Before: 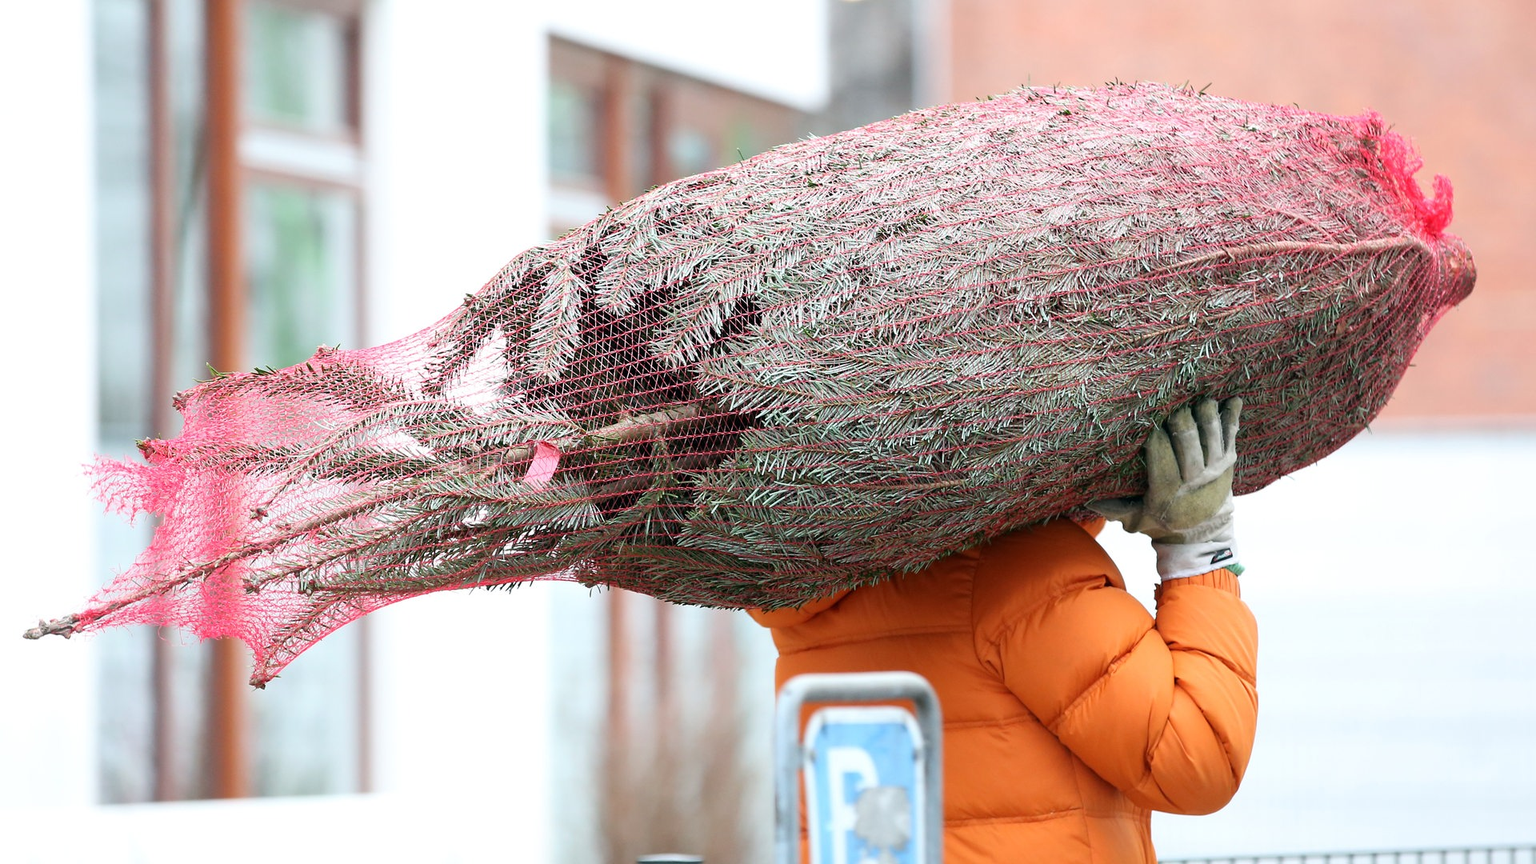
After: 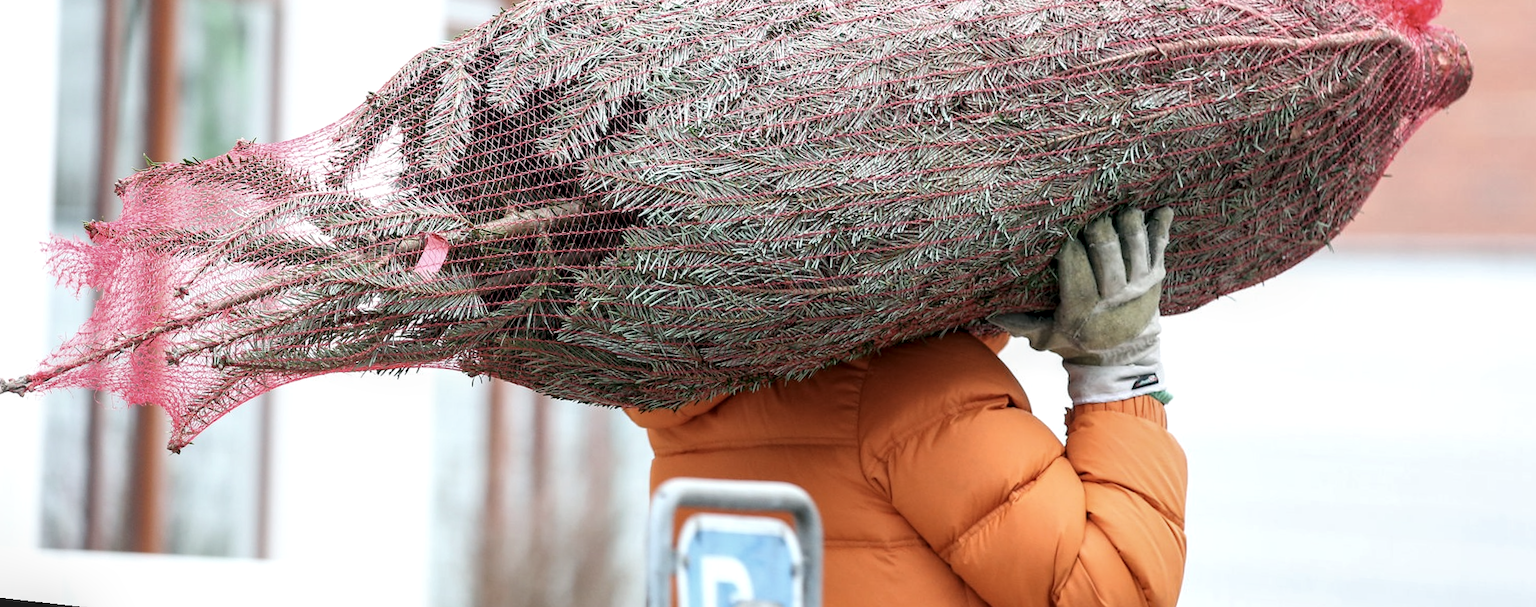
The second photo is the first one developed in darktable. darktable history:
local contrast: detail 130%
crop and rotate: top 19.998%
rotate and perspective: rotation 1.69°, lens shift (vertical) -0.023, lens shift (horizontal) -0.291, crop left 0.025, crop right 0.988, crop top 0.092, crop bottom 0.842
color correction: saturation 0.8
